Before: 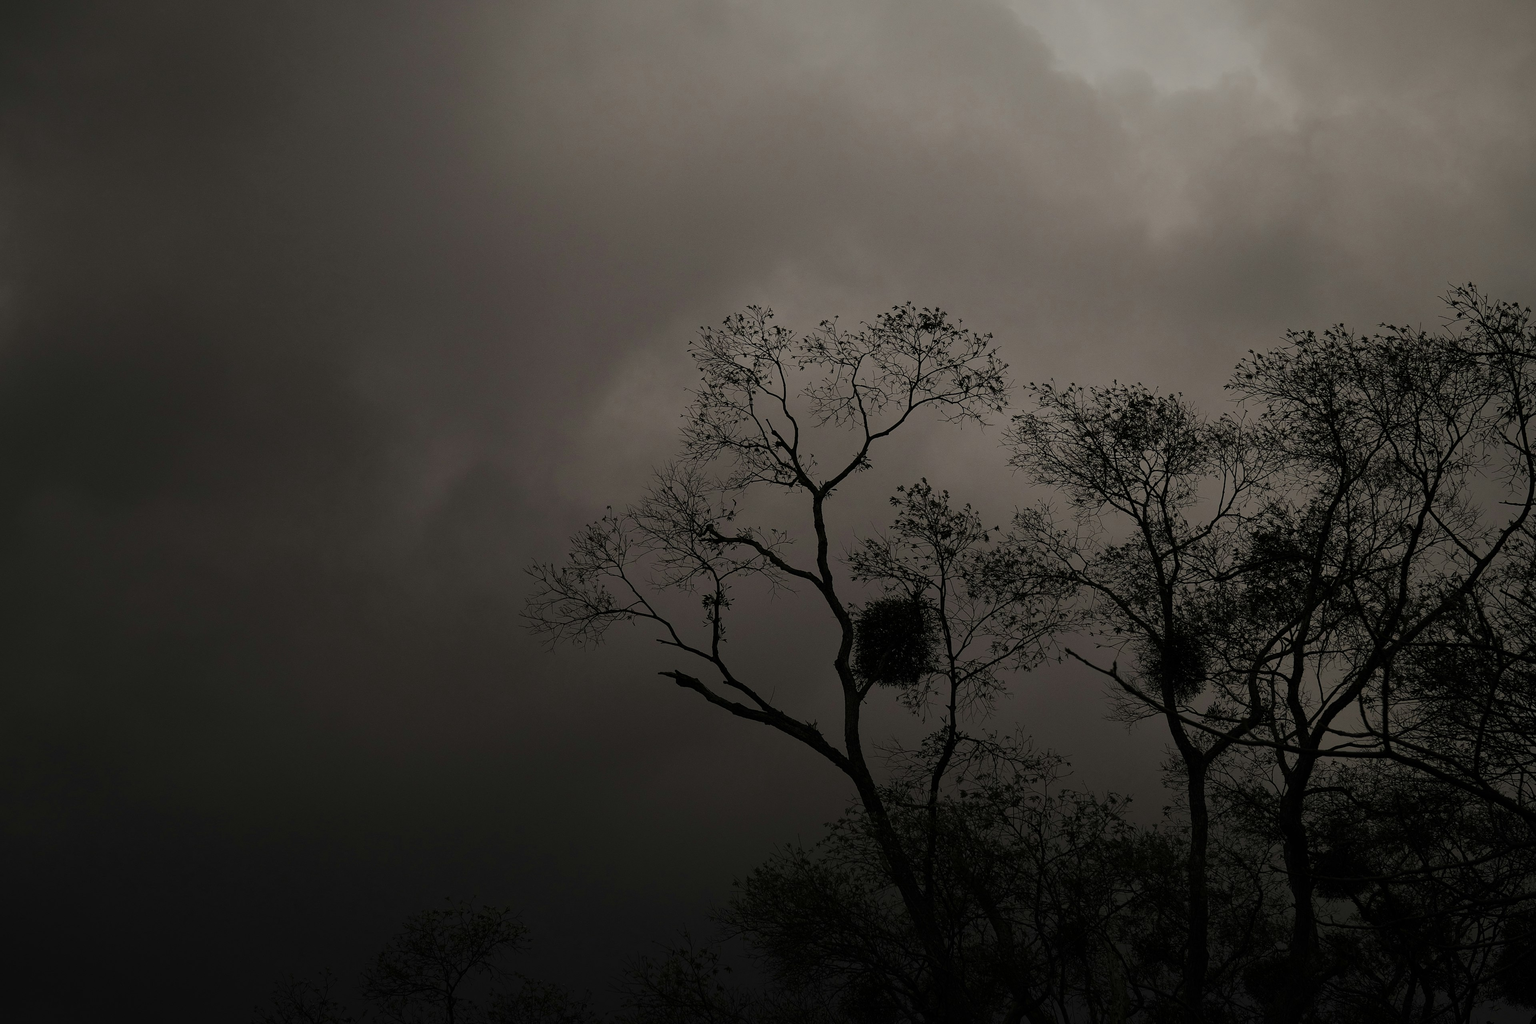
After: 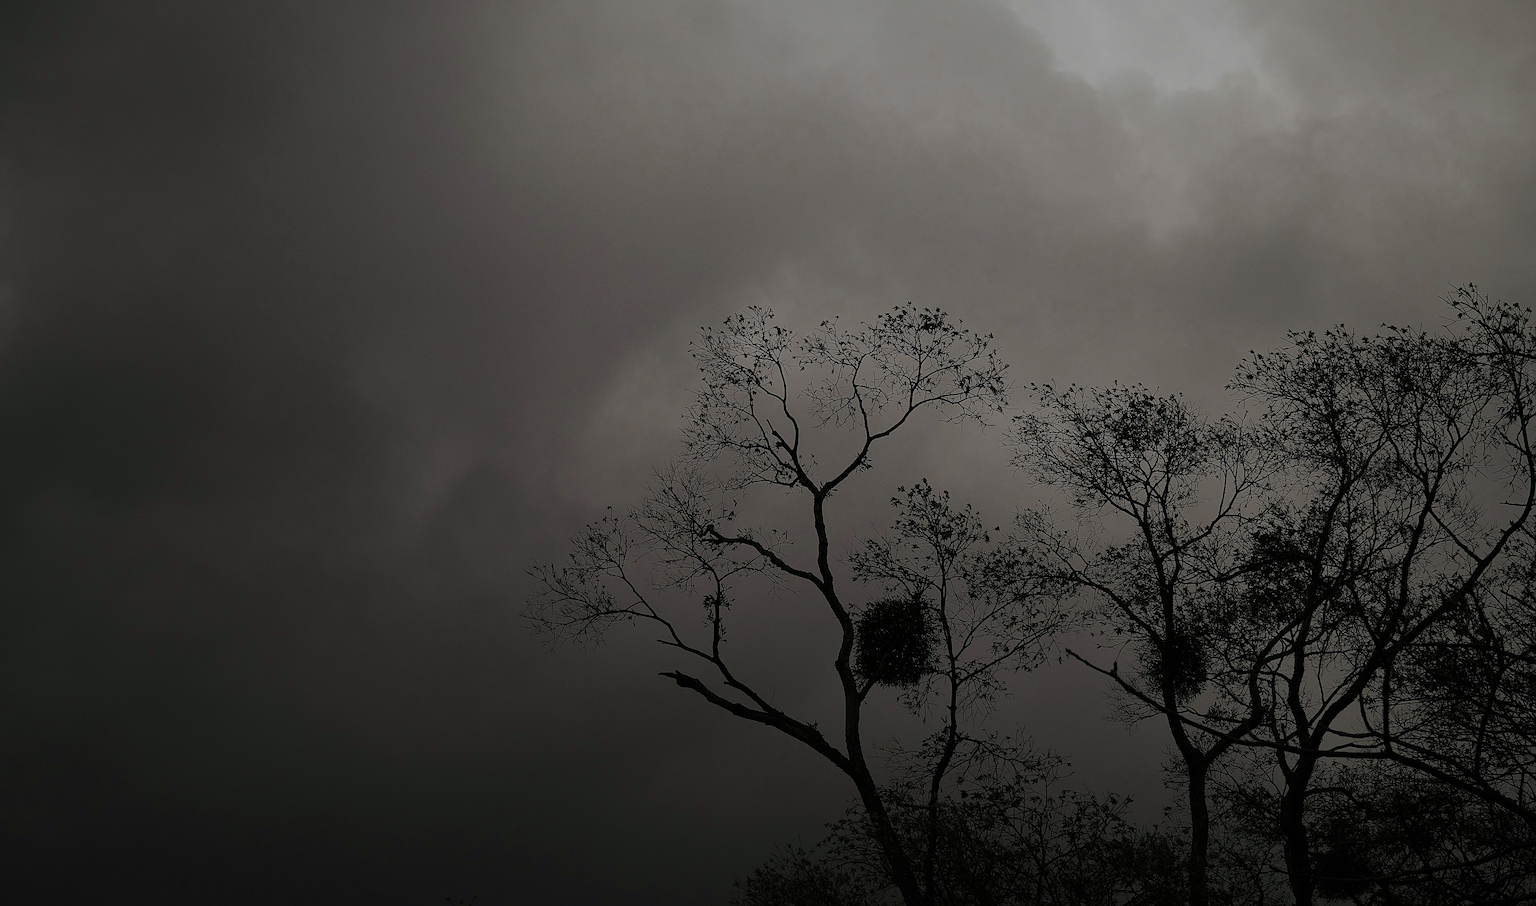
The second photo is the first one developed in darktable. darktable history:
white balance: red 0.974, blue 1.044
sharpen: on, module defaults
crop and rotate: top 0%, bottom 11.49%
